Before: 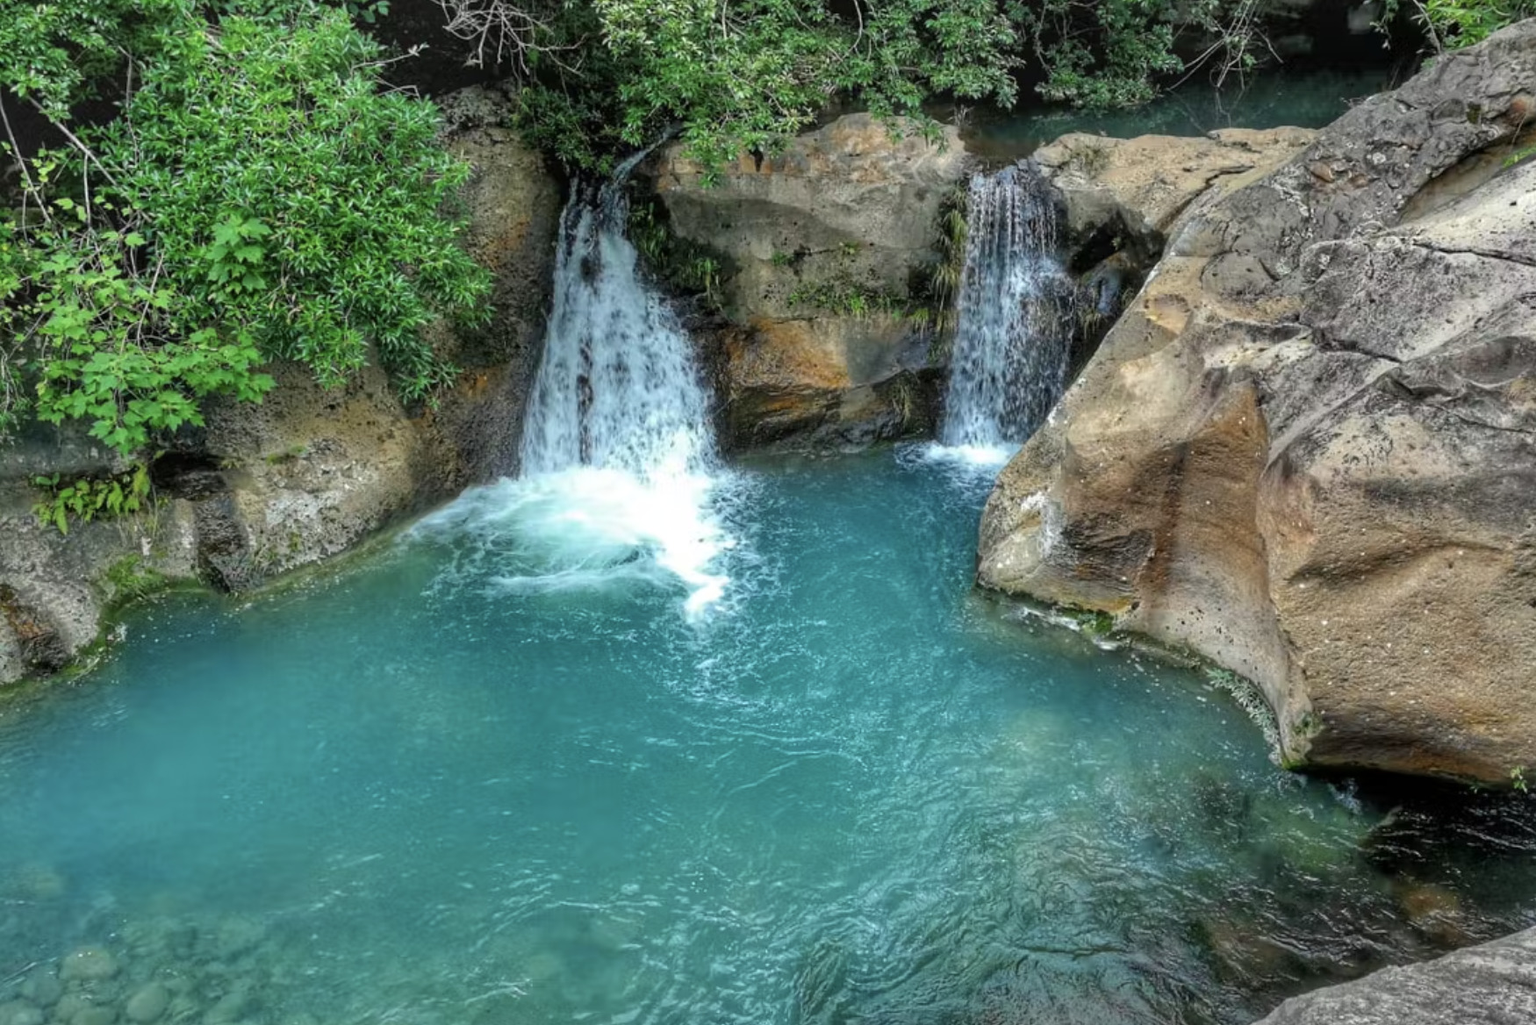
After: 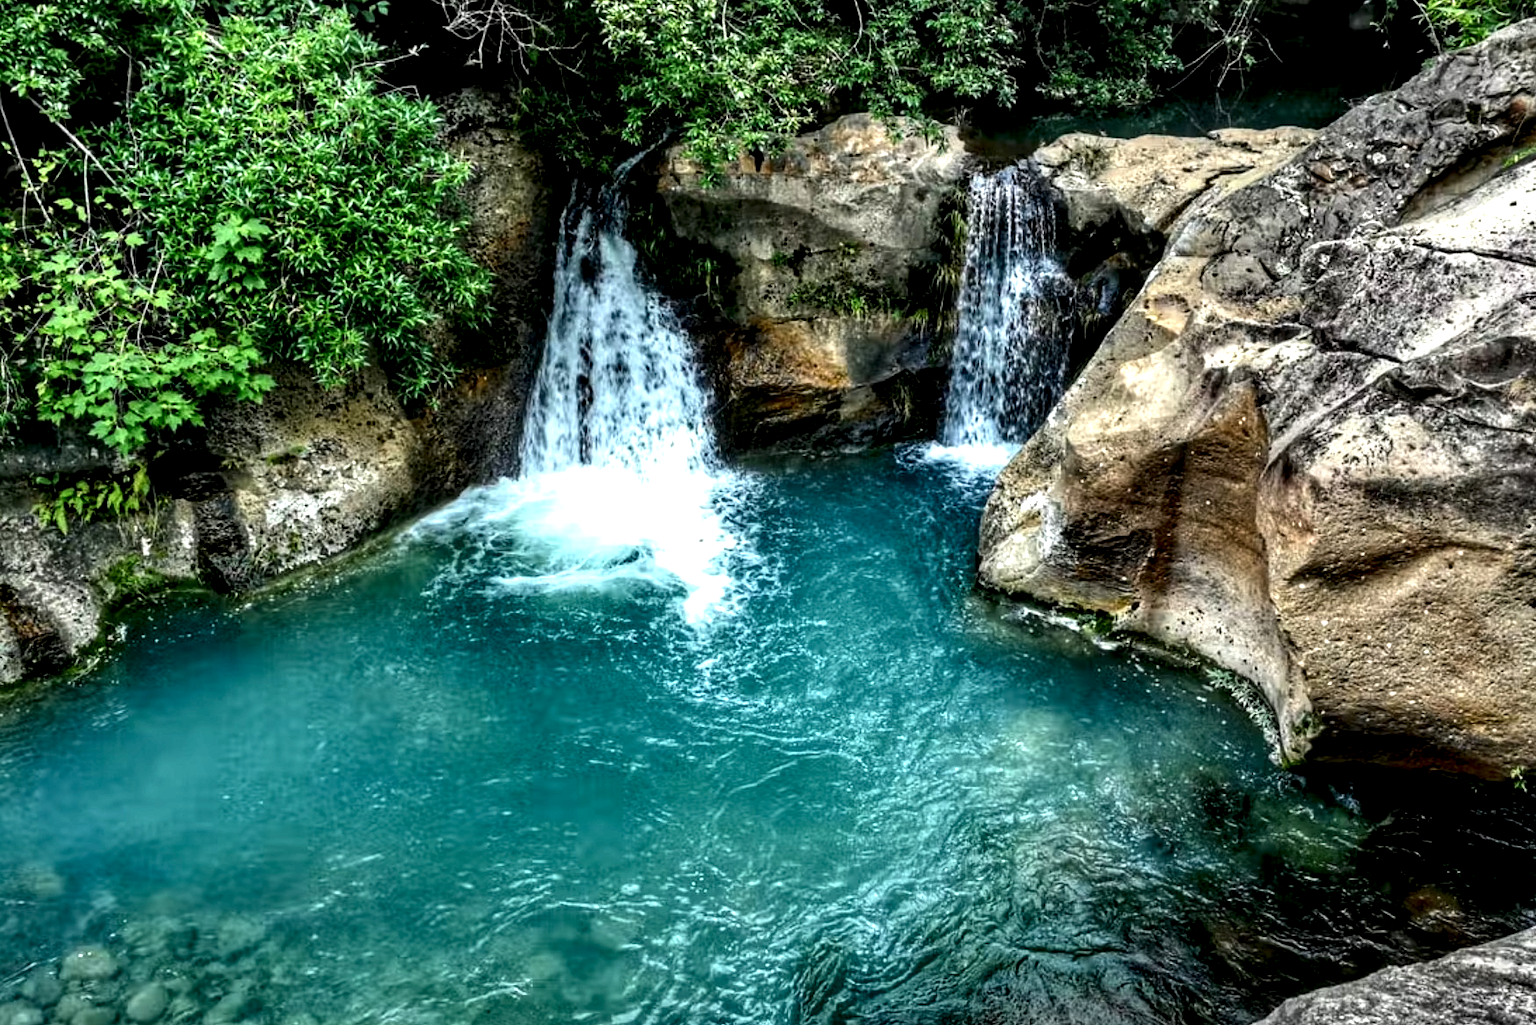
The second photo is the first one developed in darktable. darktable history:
contrast brightness saturation: contrast 0.21, brightness -0.11, saturation 0.213
local contrast: highlights 80%, shadows 58%, detail 175%, midtone range 0.598
